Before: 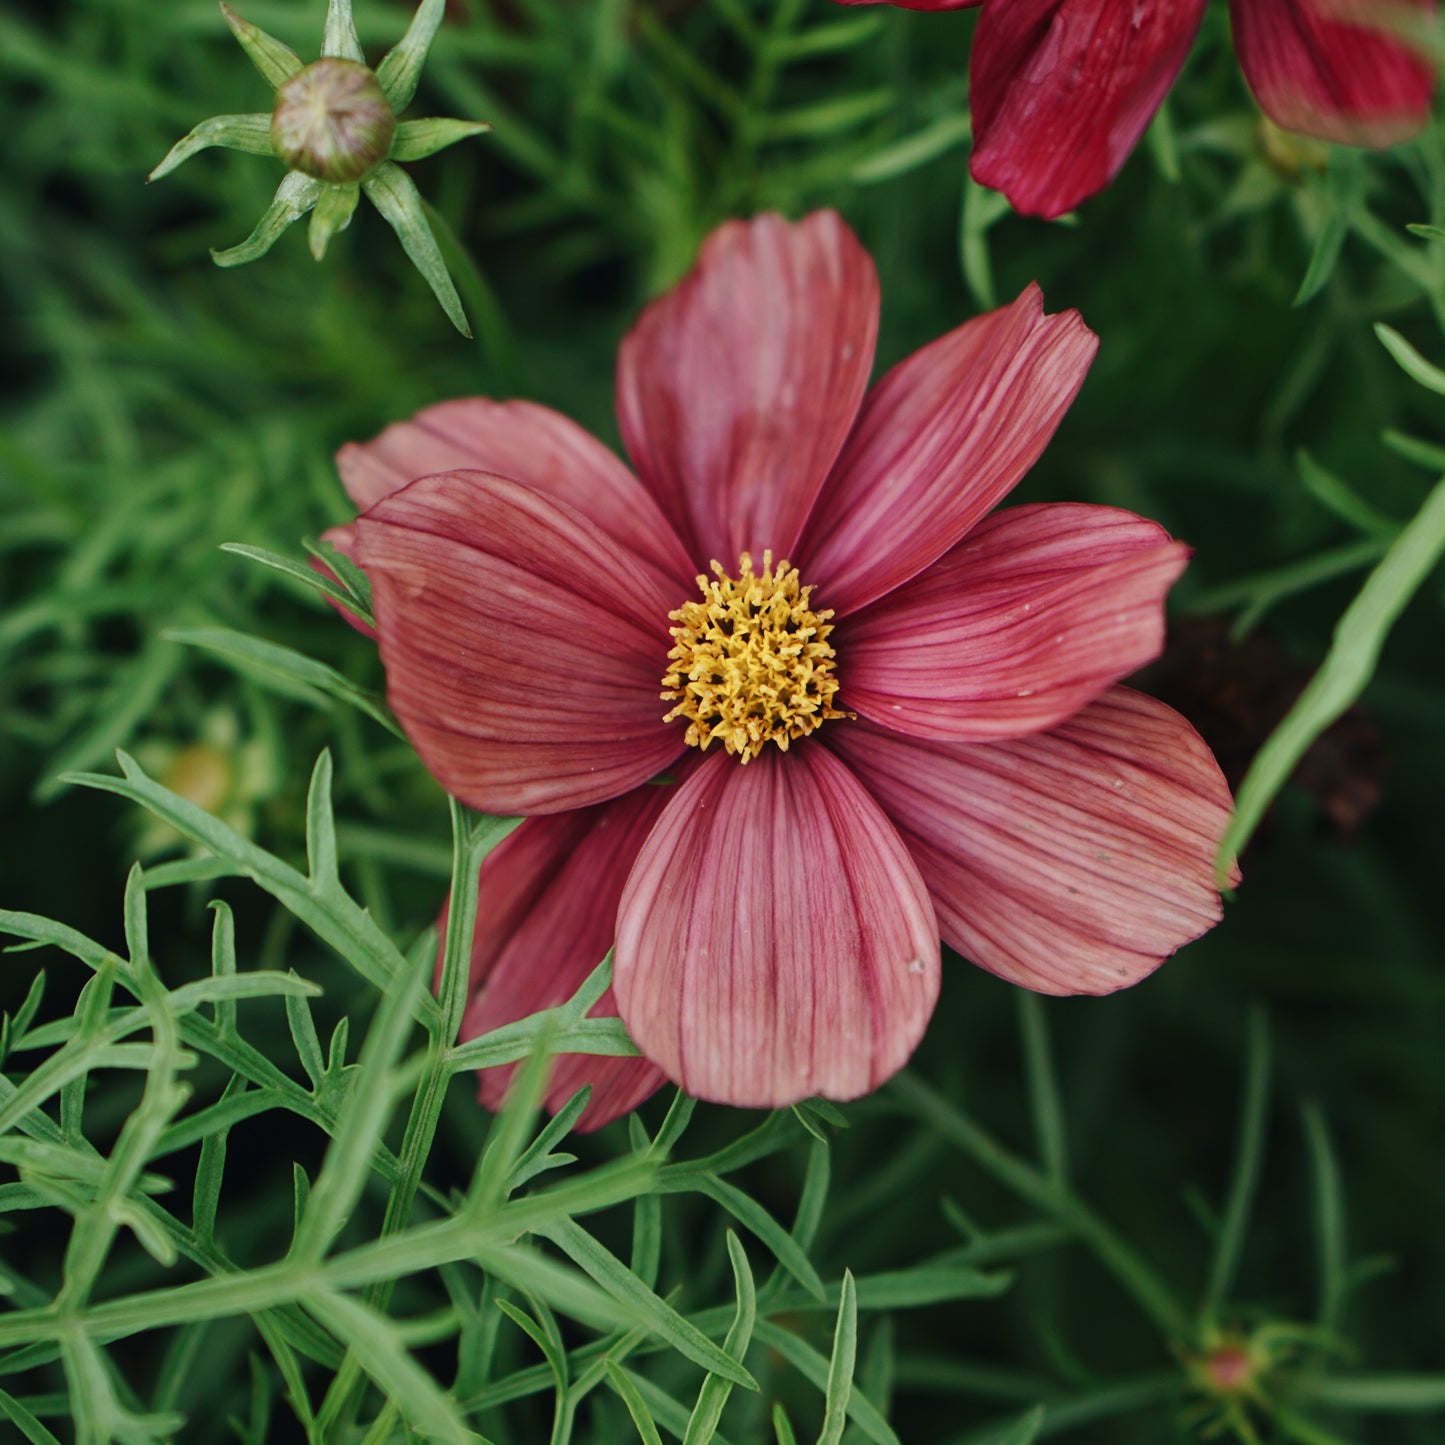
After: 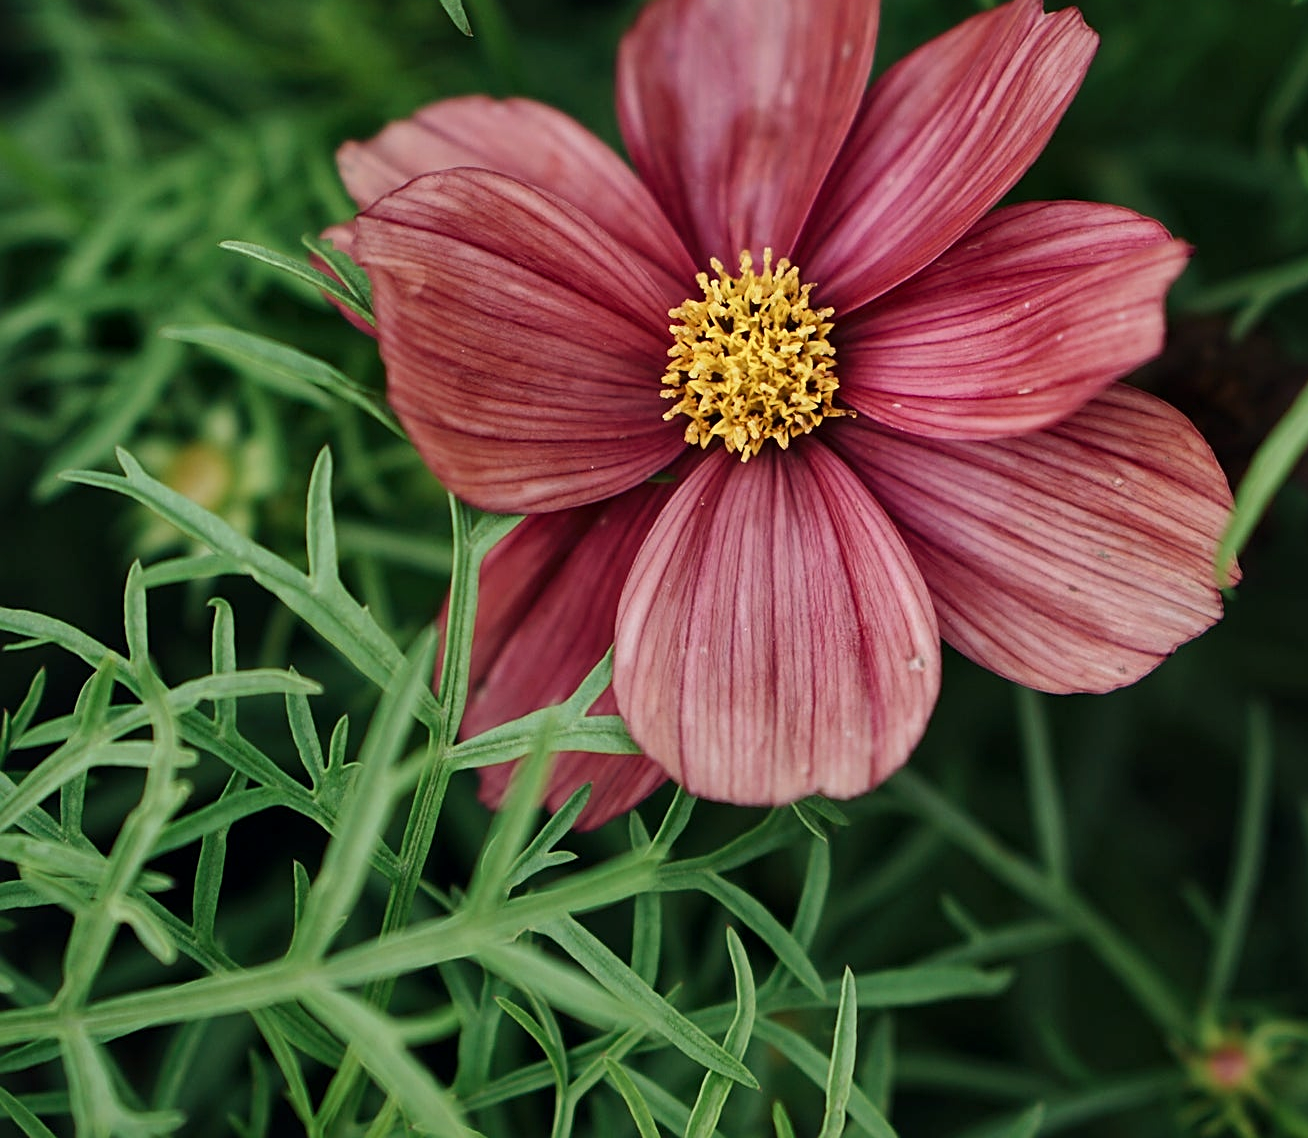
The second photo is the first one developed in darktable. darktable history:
local contrast: mode bilateral grid, contrast 20, coarseness 50, detail 132%, midtone range 0.2
crop: top 20.916%, right 9.437%, bottom 0.316%
sharpen: on, module defaults
